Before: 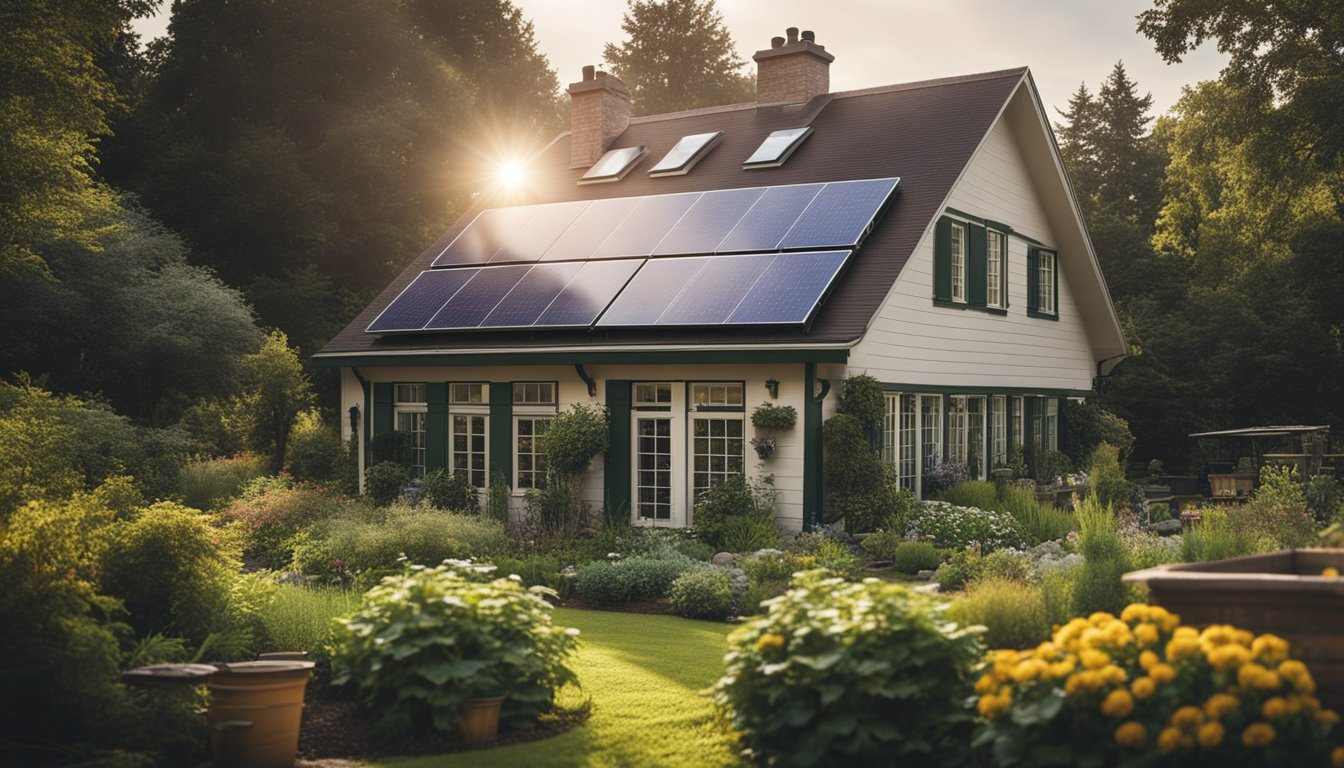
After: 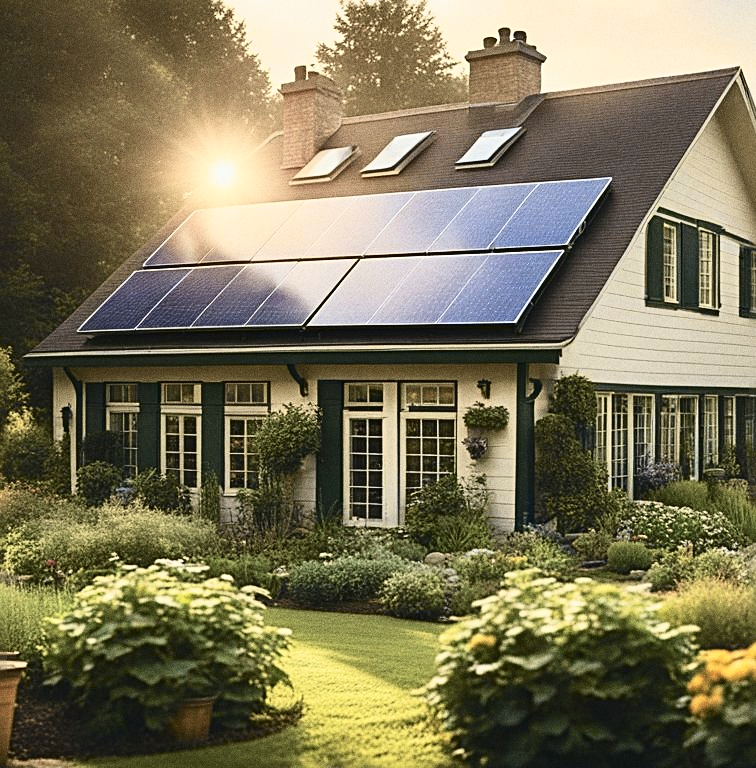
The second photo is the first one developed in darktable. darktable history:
crop: left 21.496%, right 22.254%
grain: coarseness 11.82 ISO, strength 36.67%, mid-tones bias 74.17%
tone curve: curves: ch0 [(0, 0.023) (0.087, 0.065) (0.184, 0.168) (0.45, 0.54) (0.57, 0.683) (0.706, 0.841) (0.877, 0.948) (1, 0.984)]; ch1 [(0, 0) (0.388, 0.369) (0.447, 0.447) (0.505, 0.5) (0.534, 0.528) (0.57, 0.571) (0.592, 0.602) (0.644, 0.663) (1, 1)]; ch2 [(0, 0) (0.314, 0.223) (0.427, 0.405) (0.492, 0.496) (0.524, 0.547) (0.534, 0.57) (0.583, 0.605) (0.673, 0.667) (1, 1)], color space Lab, independent channels, preserve colors none
sharpen: radius 2.676, amount 0.669
